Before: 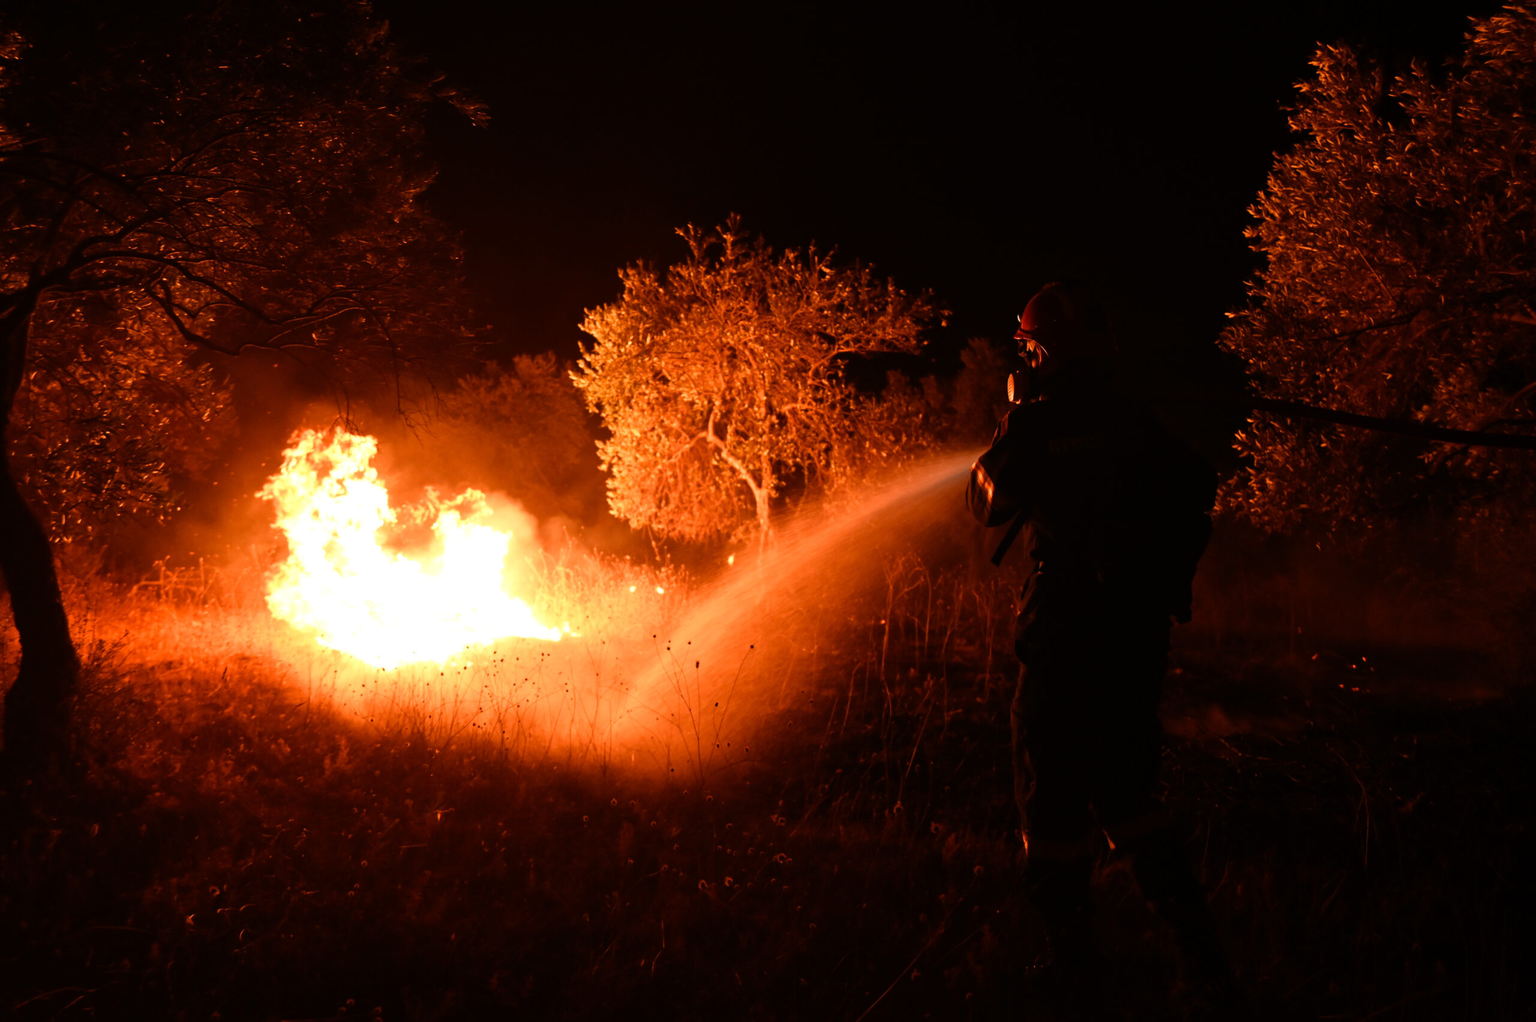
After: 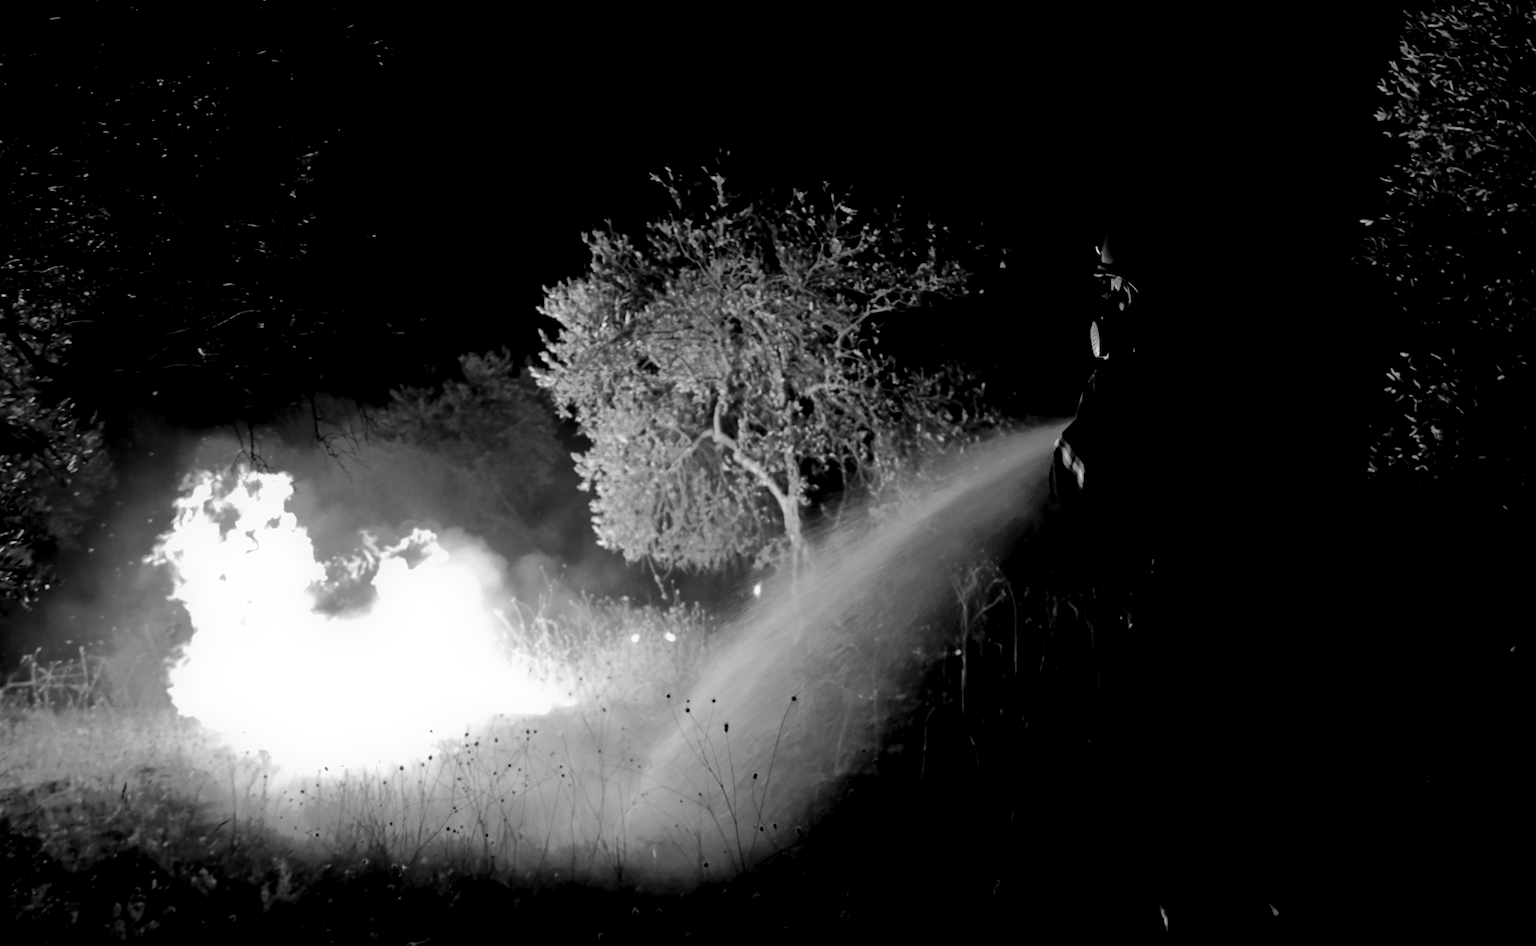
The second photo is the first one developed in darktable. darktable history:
shadows and highlights: on, module defaults
color balance: contrast 10%
rotate and perspective: rotation -5°, crop left 0.05, crop right 0.952, crop top 0.11, crop bottom 0.89
levels: levels [0.116, 0.574, 1]
contrast brightness saturation: contrast 0.18, saturation 0.3
crop and rotate: left 7.196%, top 4.574%, right 10.605%, bottom 13.178%
monochrome: on, module defaults
